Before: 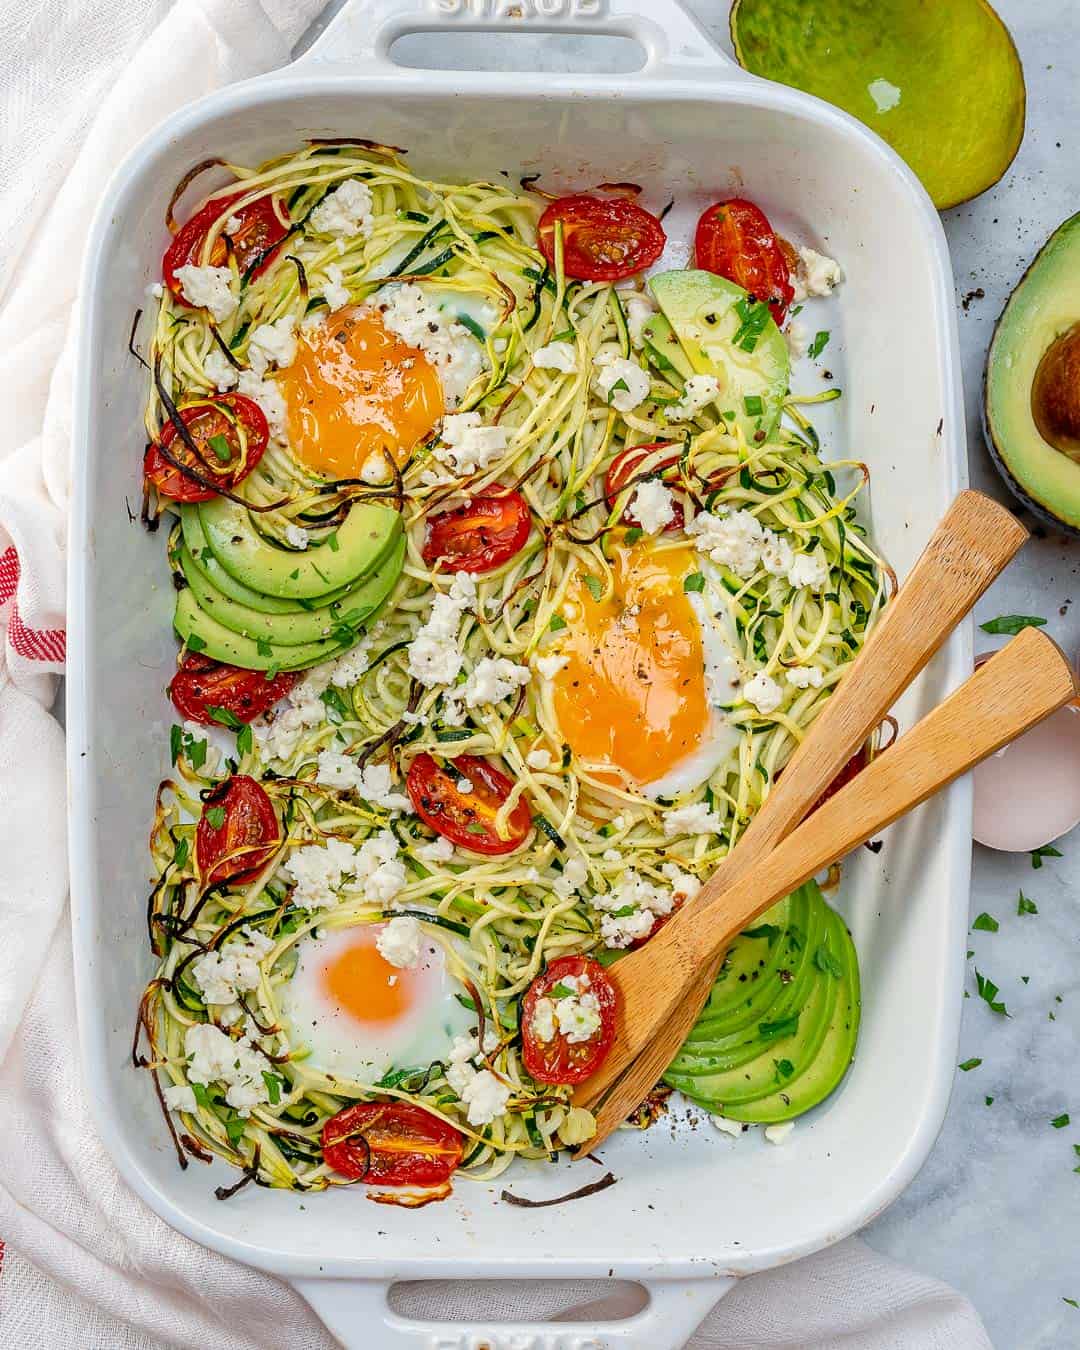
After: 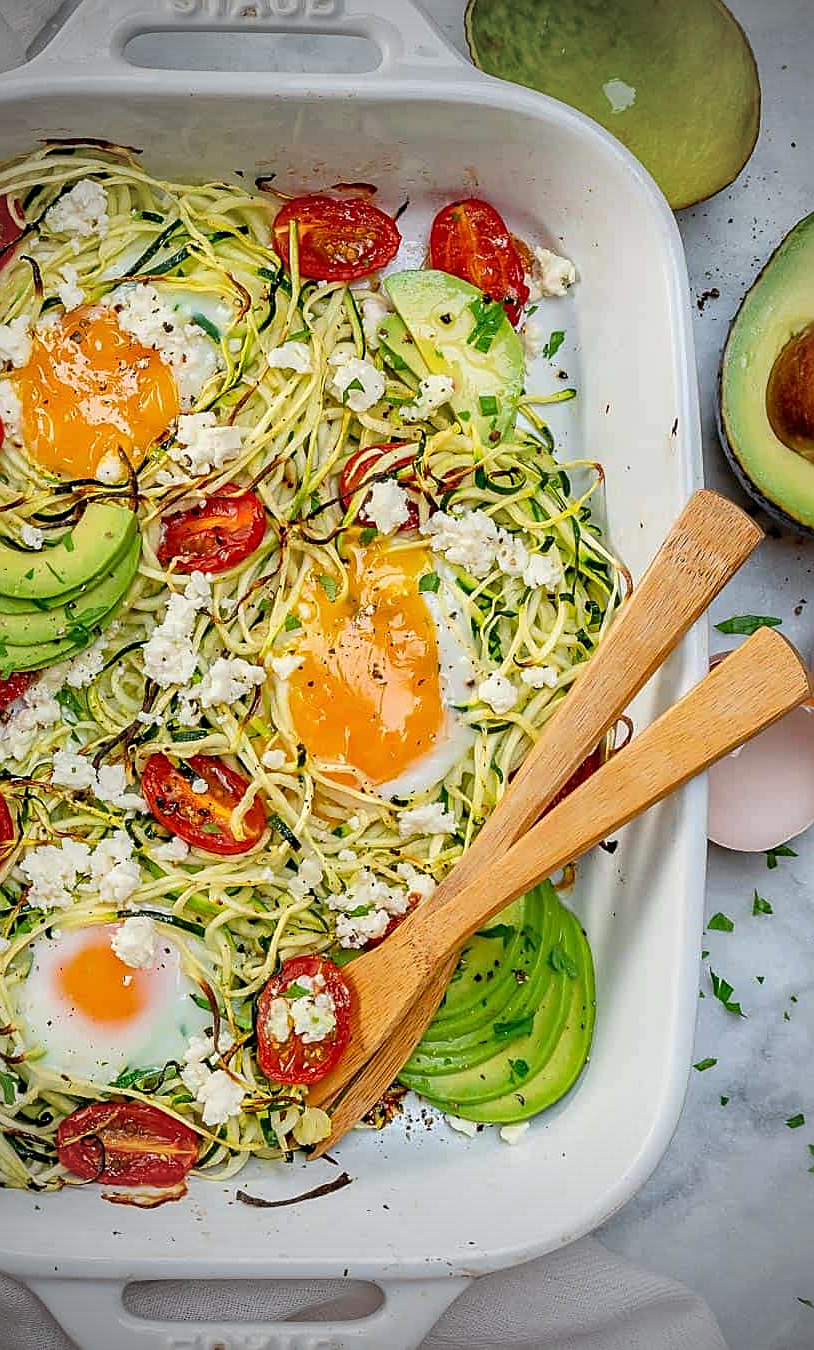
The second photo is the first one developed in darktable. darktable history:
crop and rotate: left 24.6%
sharpen: on, module defaults
vignetting: fall-off start 75%, brightness -0.692, width/height ratio 1.084
